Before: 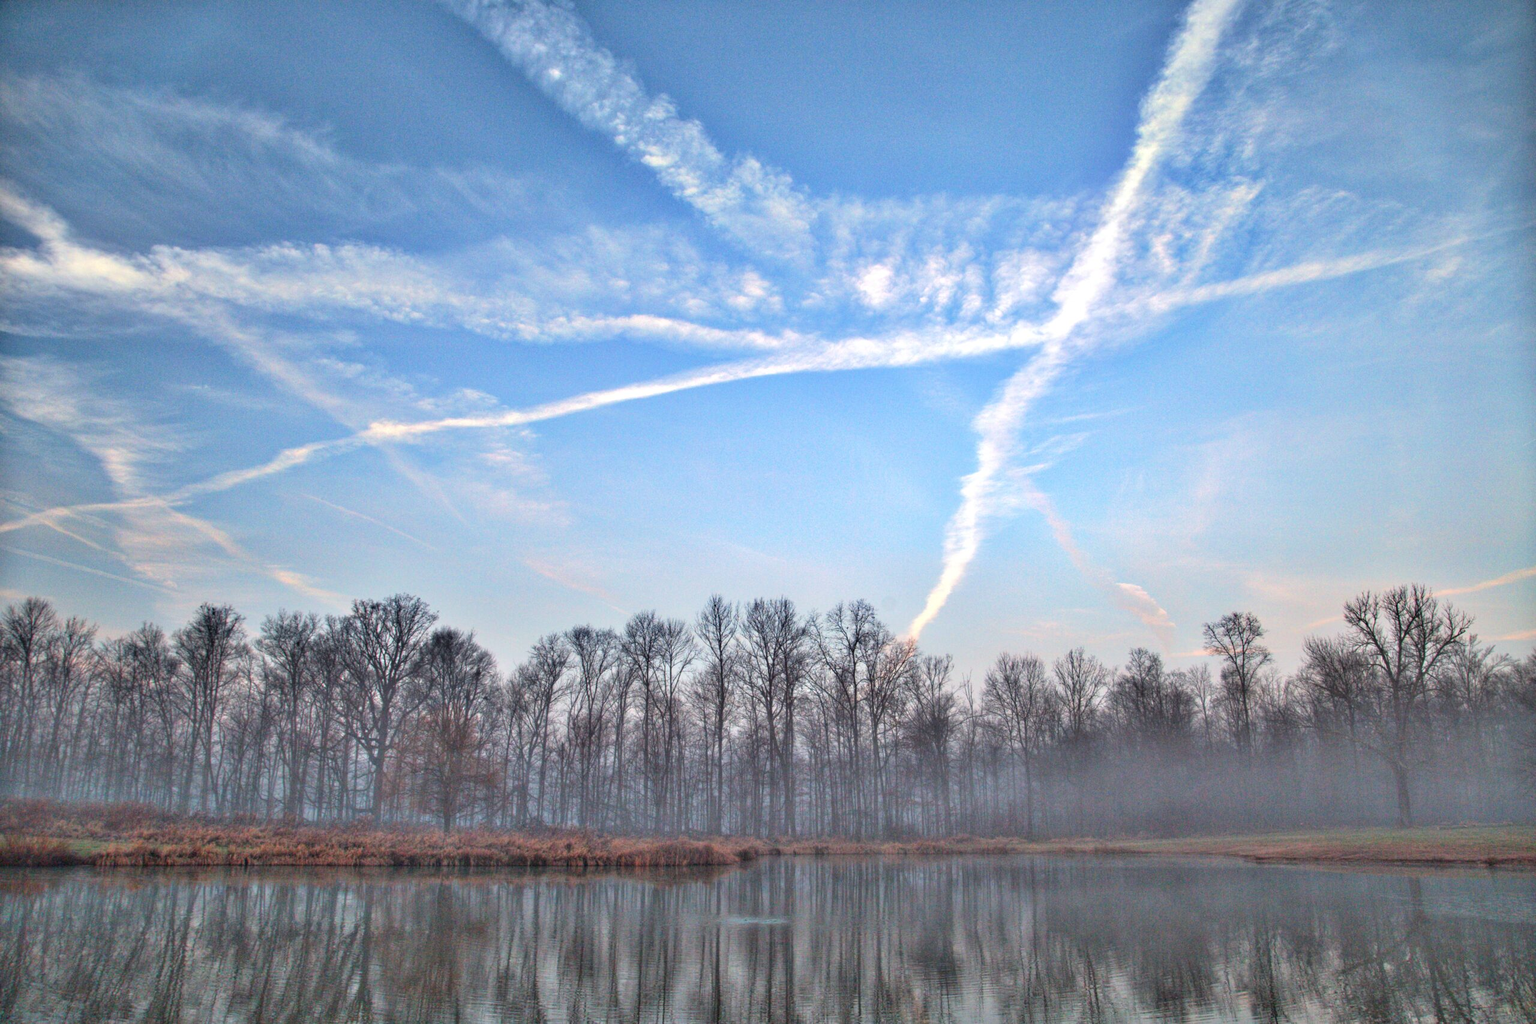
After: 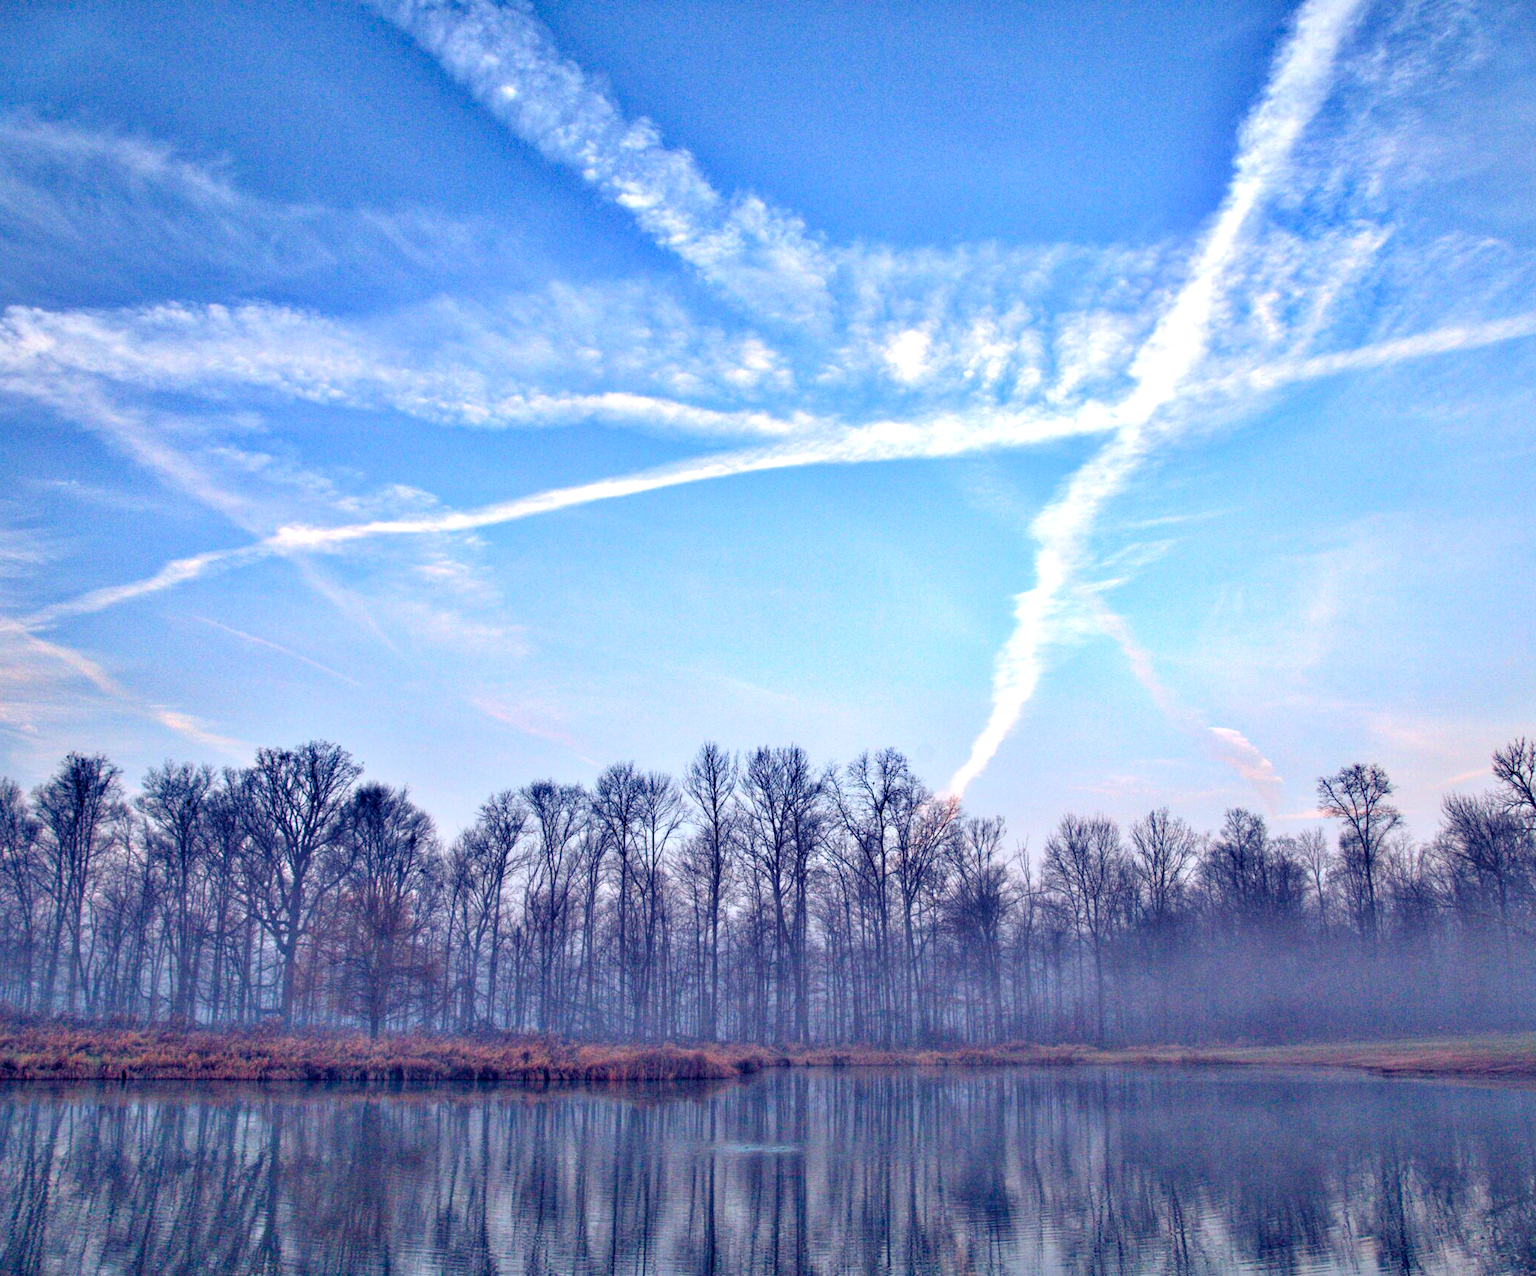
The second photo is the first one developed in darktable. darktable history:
white balance: red 1.004, blue 1.024
crop and rotate: left 9.597%, right 10.195%
color balance rgb: shadows lift › luminance -41.13%, shadows lift › chroma 14.13%, shadows lift › hue 260°, power › luminance -3.76%, power › chroma 0.56%, power › hue 40.37°, highlights gain › luminance 16.81%, highlights gain › chroma 2.94%, highlights gain › hue 260°, global offset › luminance -0.29%, global offset › chroma 0.31%, global offset › hue 260°, perceptual saturation grading › global saturation 20%, perceptual saturation grading › highlights -13.92%, perceptual saturation grading › shadows 50%
